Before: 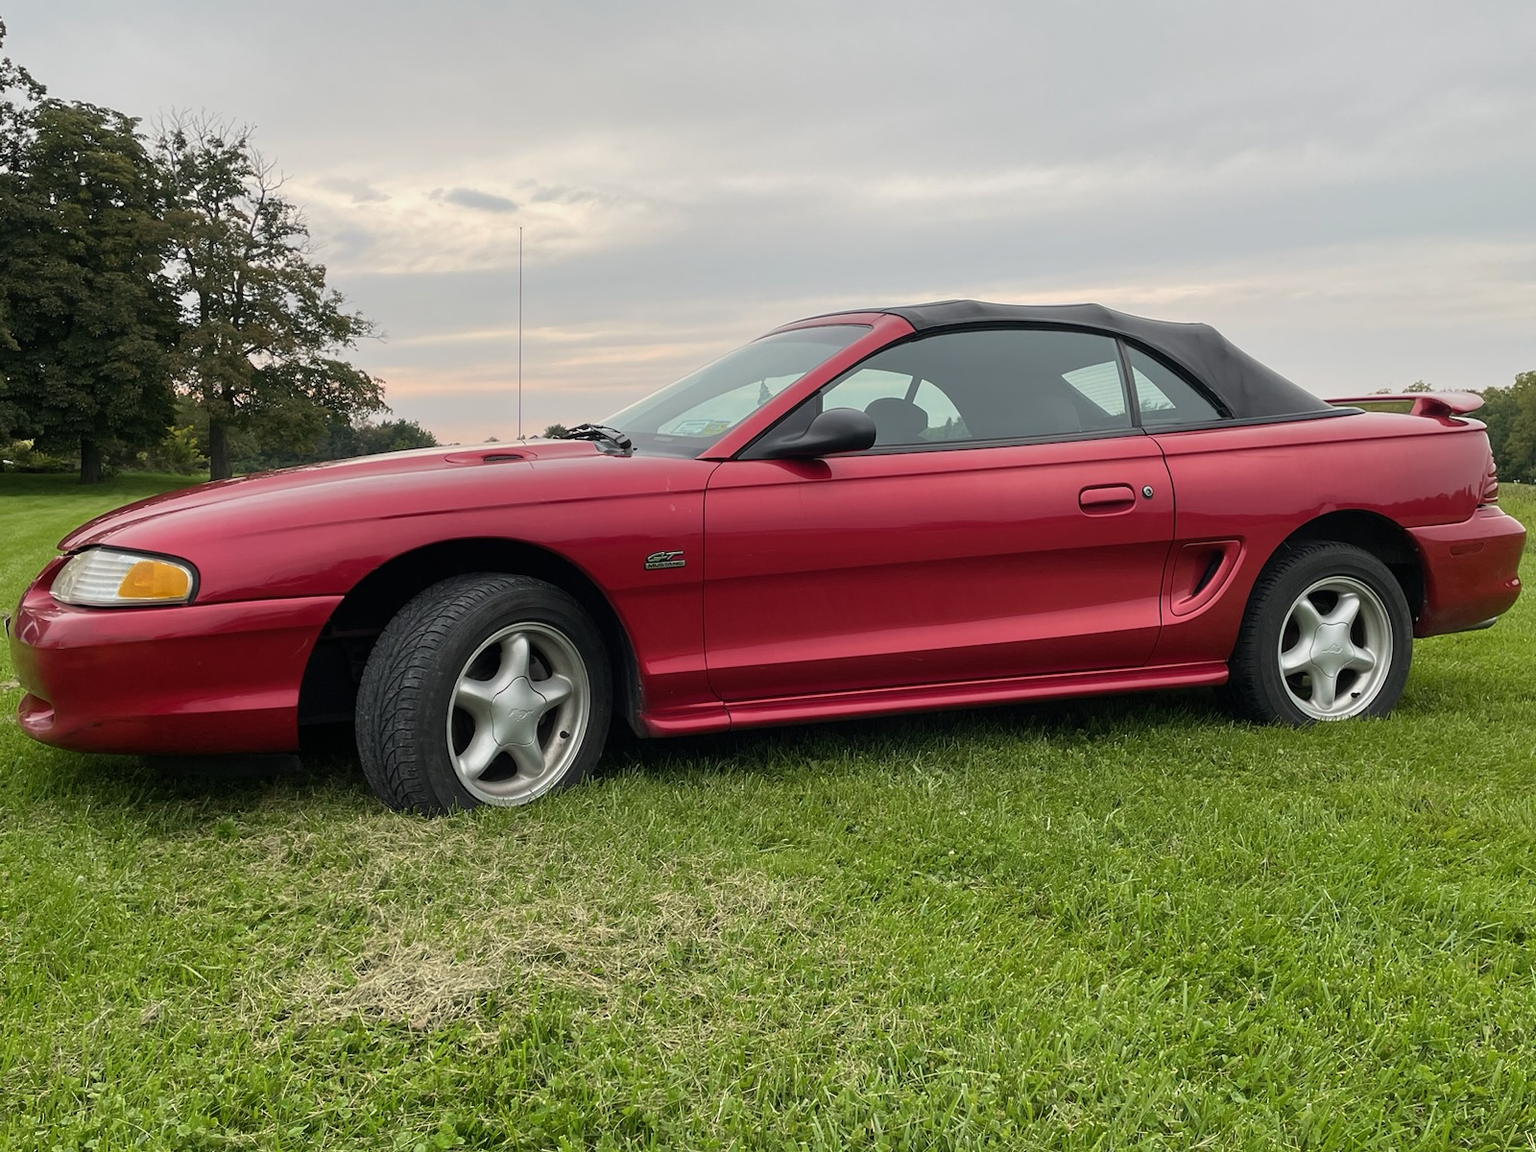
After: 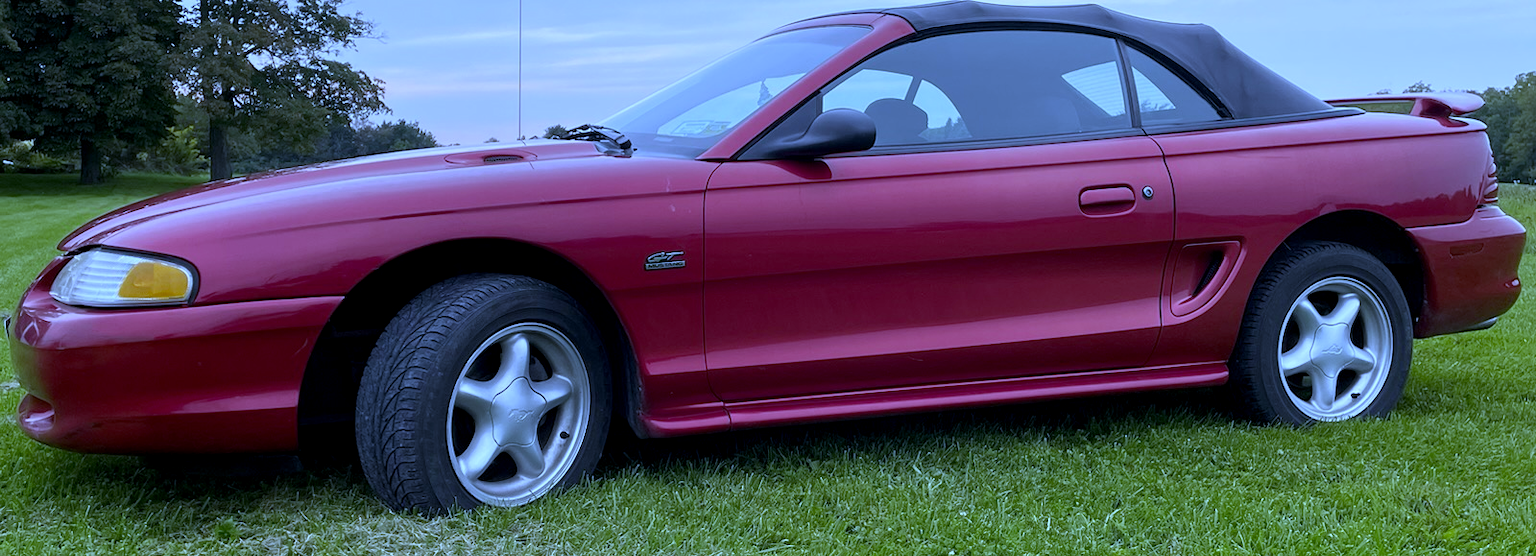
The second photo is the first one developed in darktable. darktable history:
white balance: red 0.766, blue 1.537
crop and rotate: top 26.056%, bottom 25.543%
